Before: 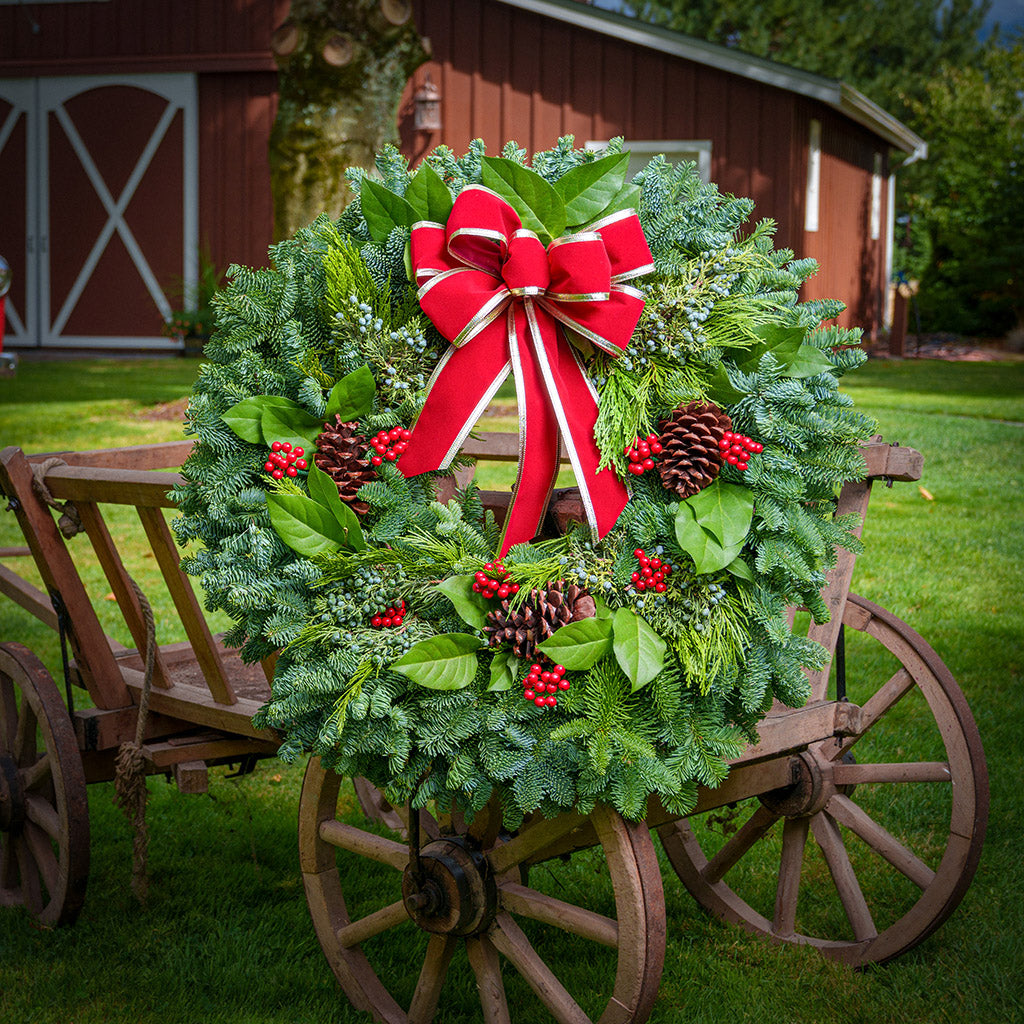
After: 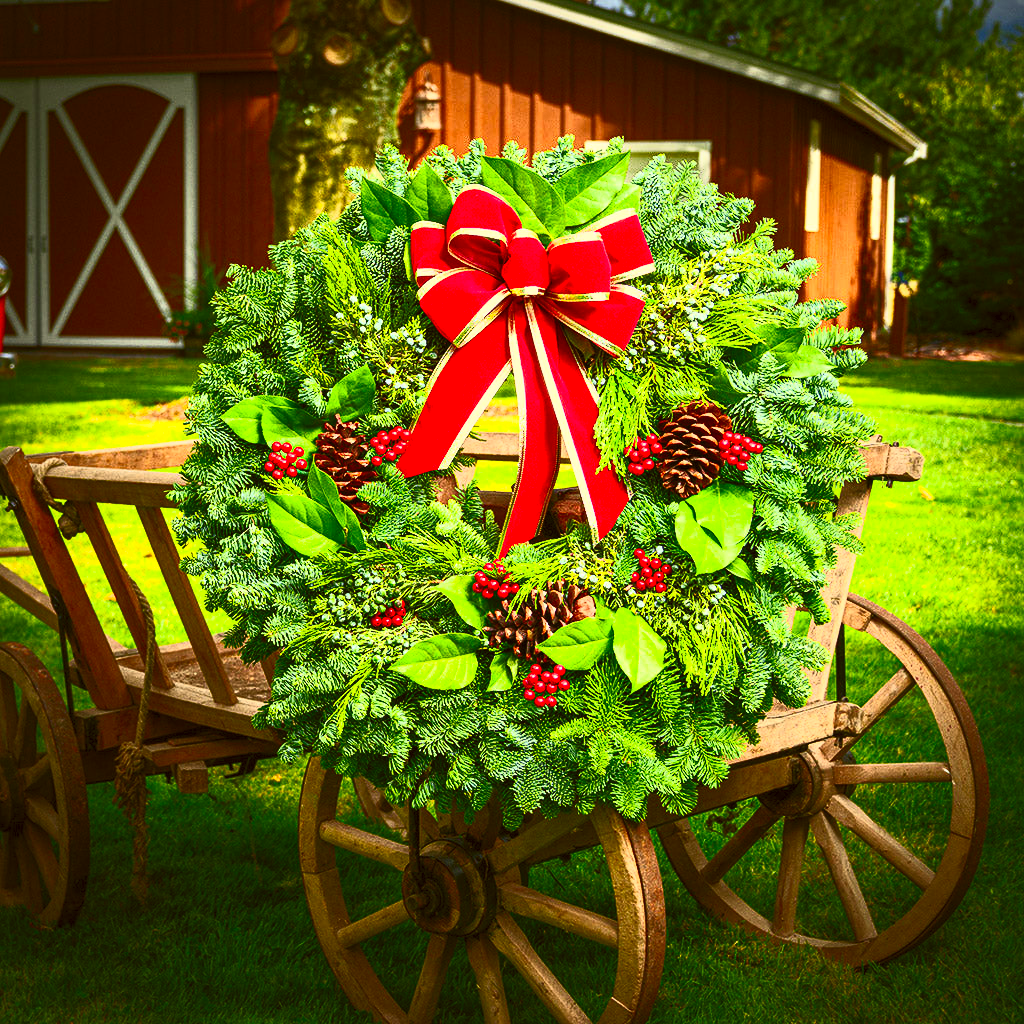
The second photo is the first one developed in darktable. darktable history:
color correction: highlights a* 0.129, highlights b* 29.26, shadows a* -0.157, shadows b* 21.35
contrast brightness saturation: contrast 0.838, brightness 0.603, saturation 0.592
